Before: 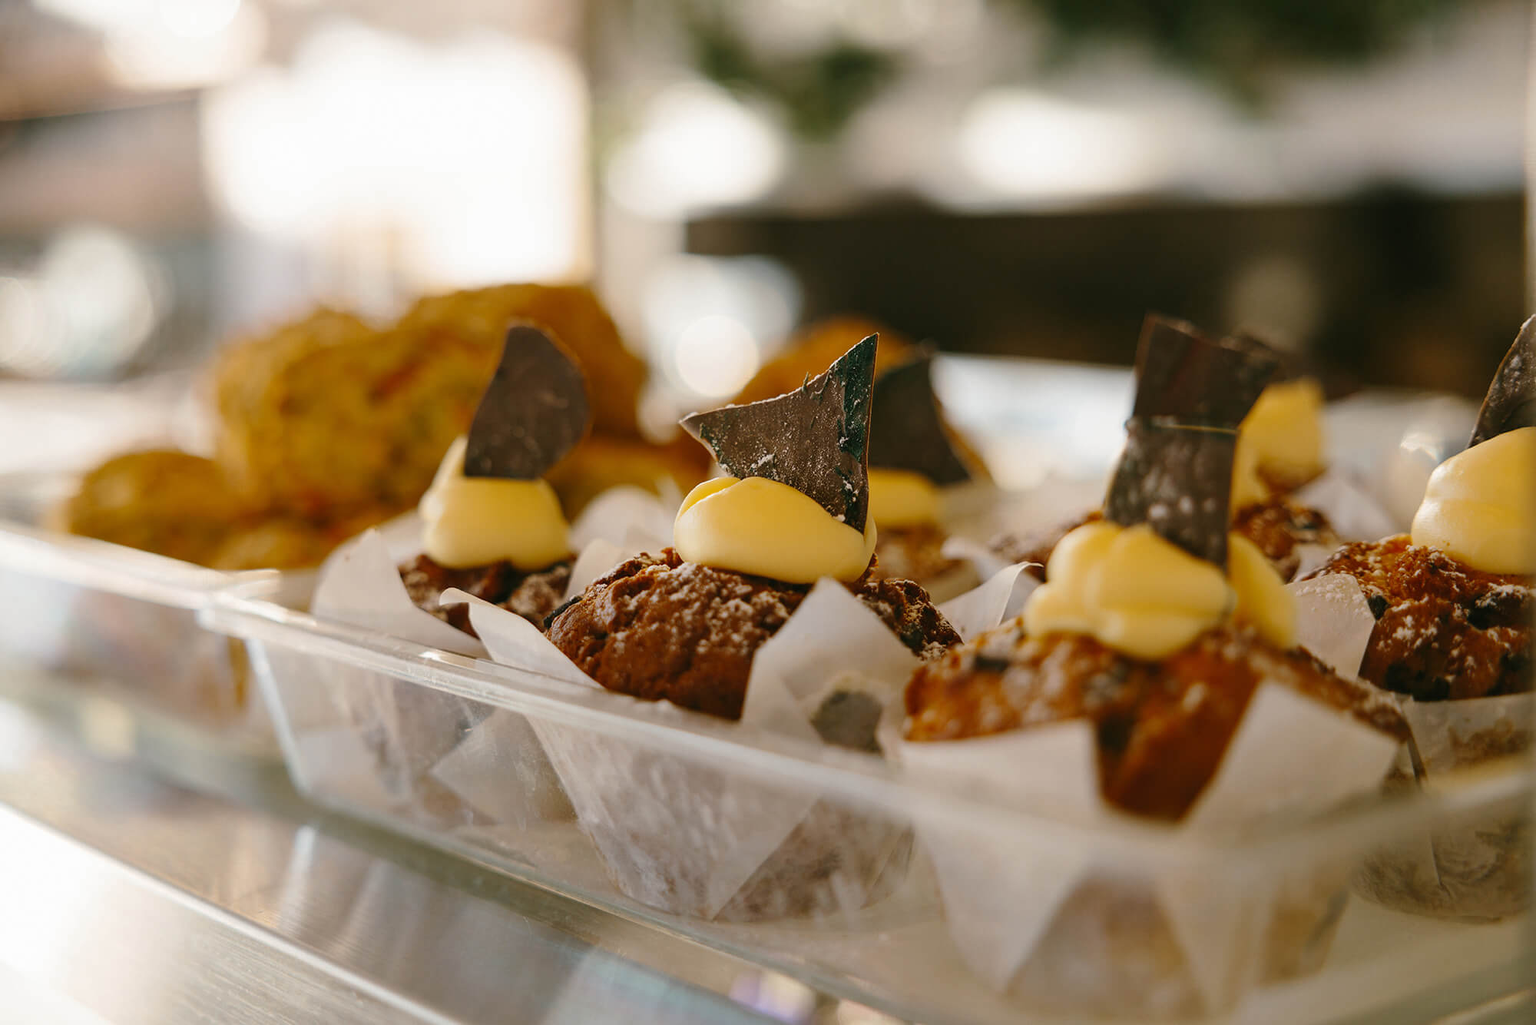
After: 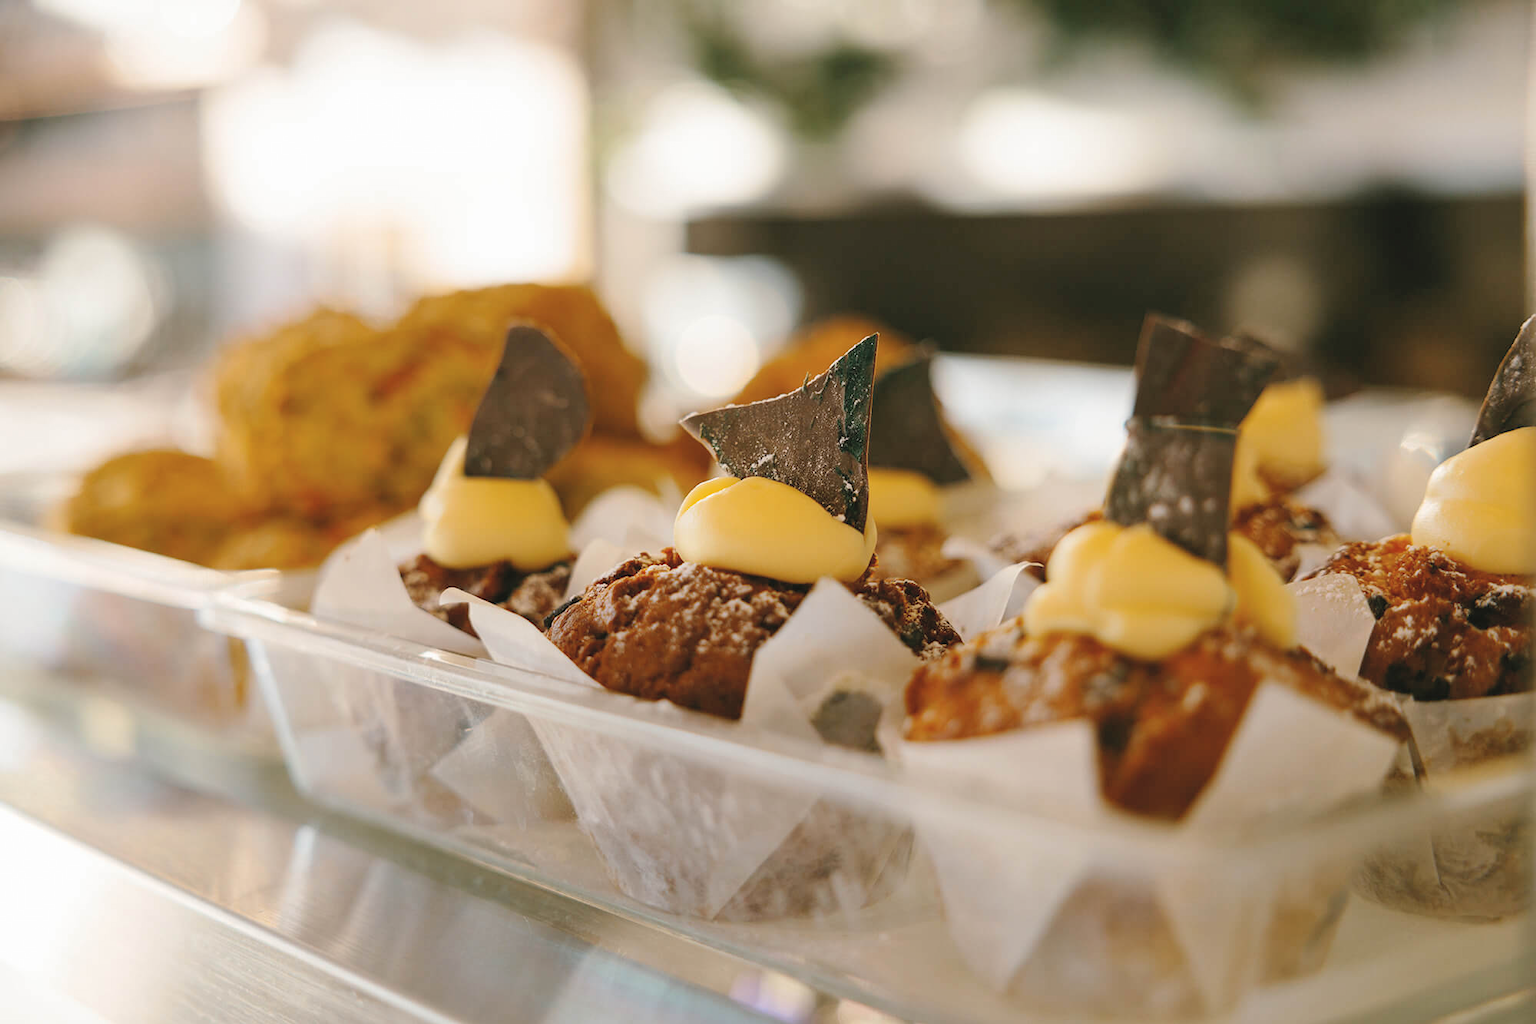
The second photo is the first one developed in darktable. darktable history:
contrast brightness saturation: brightness 0.148
